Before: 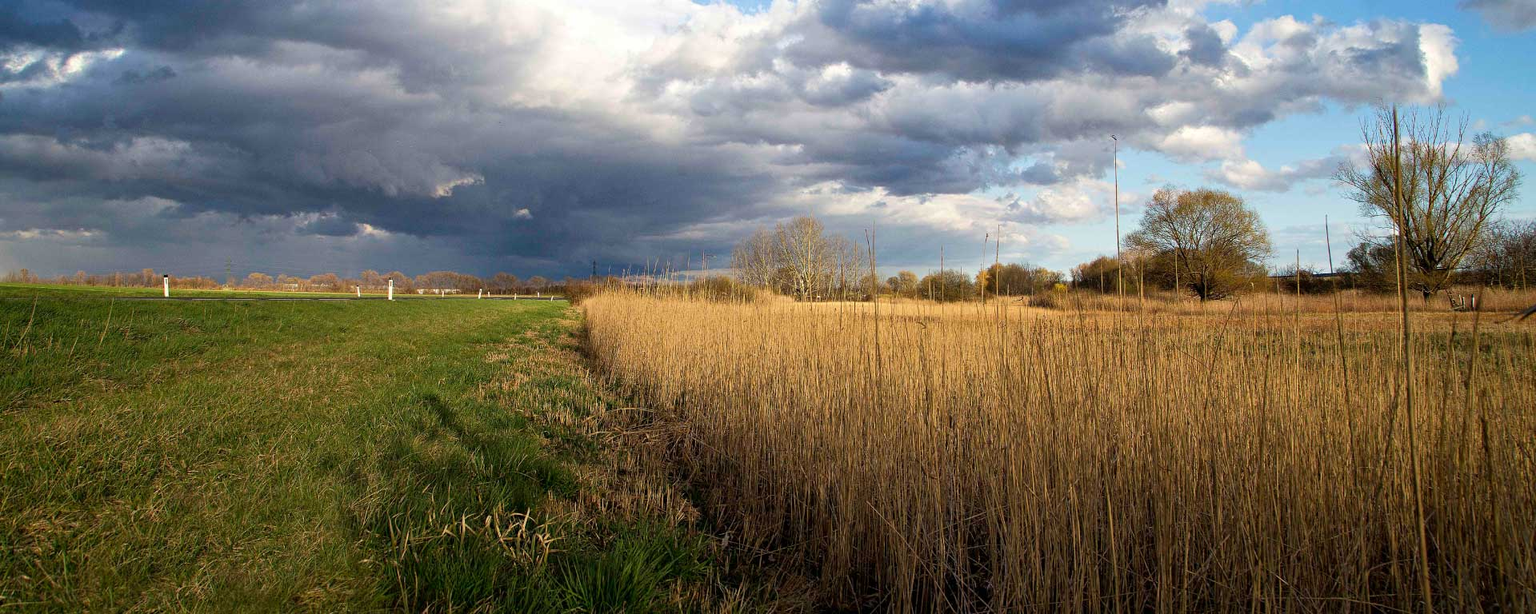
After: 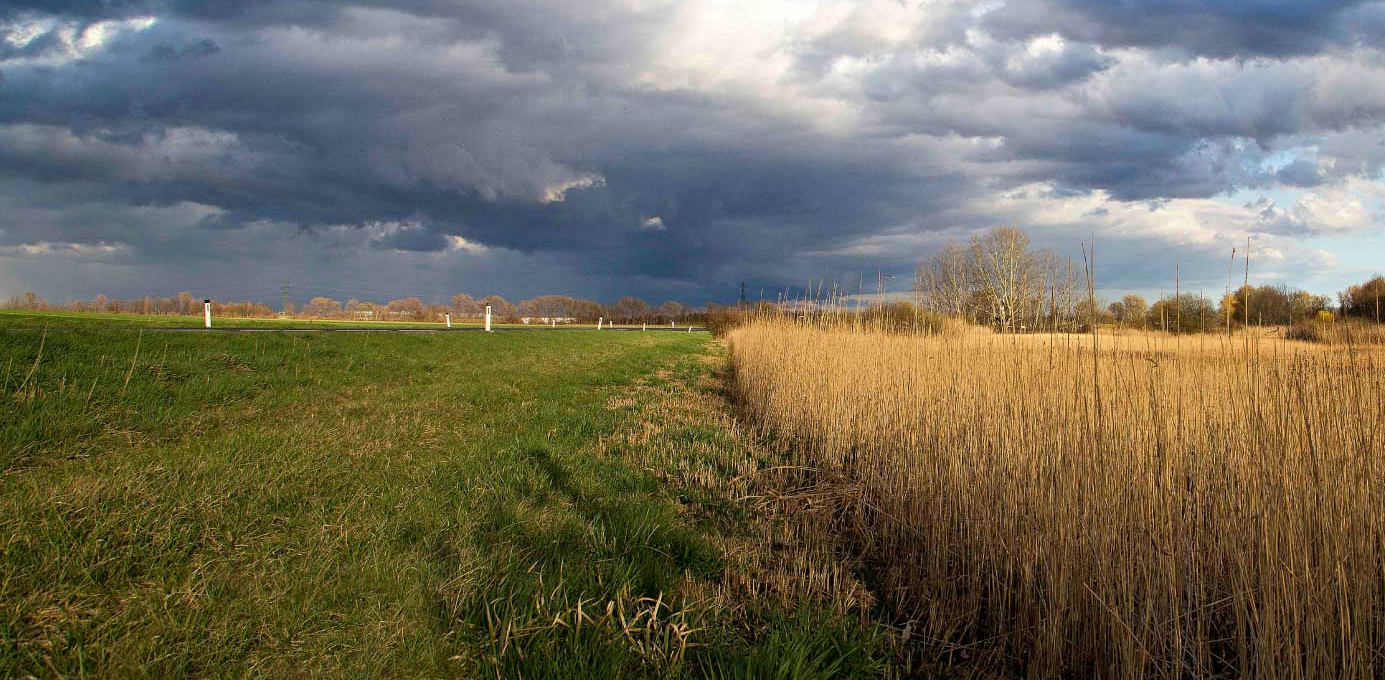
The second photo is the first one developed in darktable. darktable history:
crop: top 5.794%, right 27.848%, bottom 5.541%
